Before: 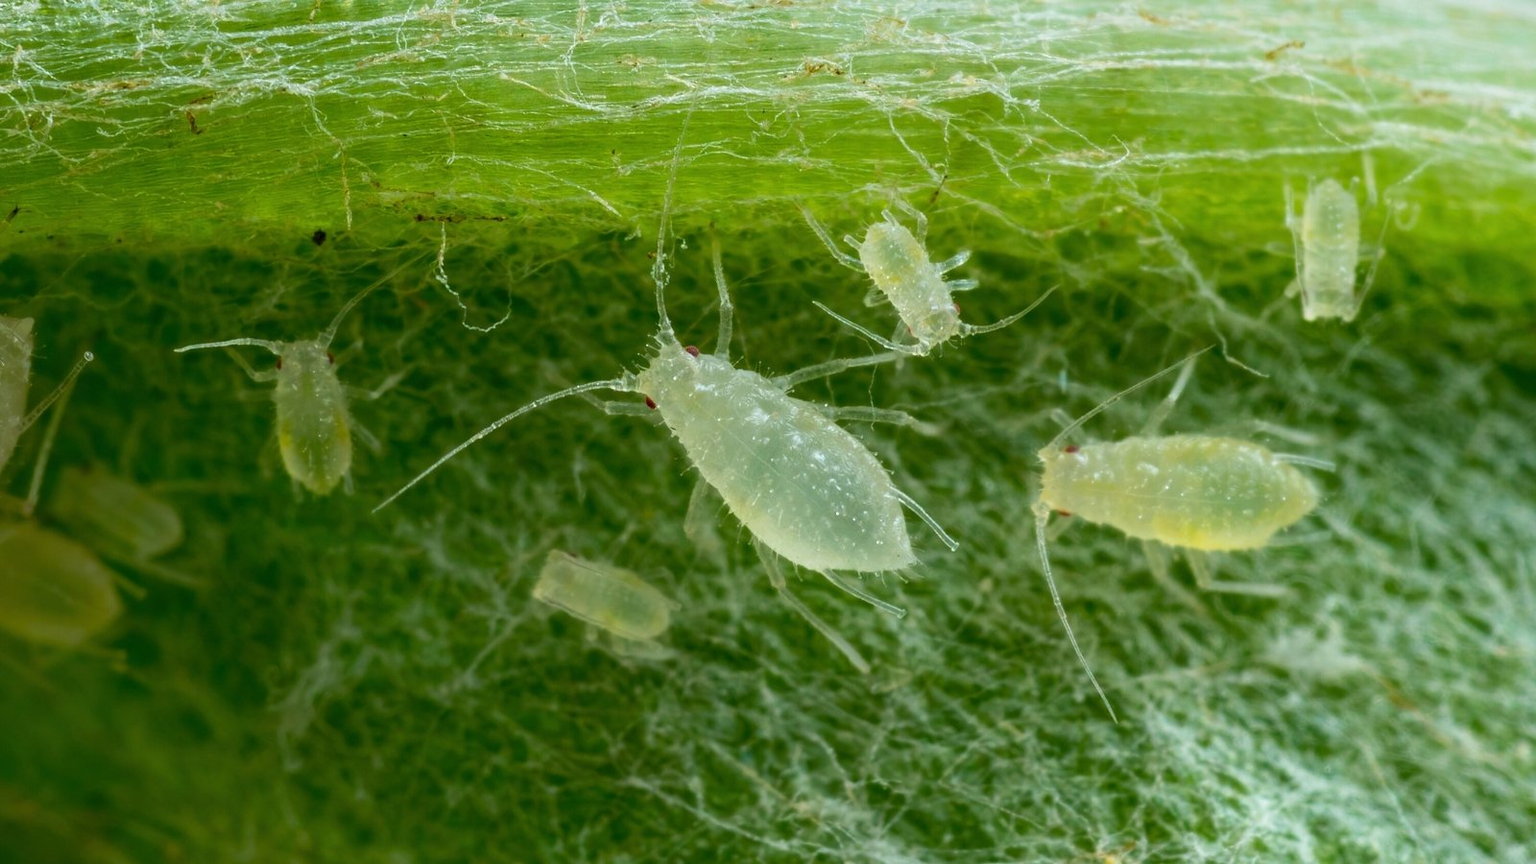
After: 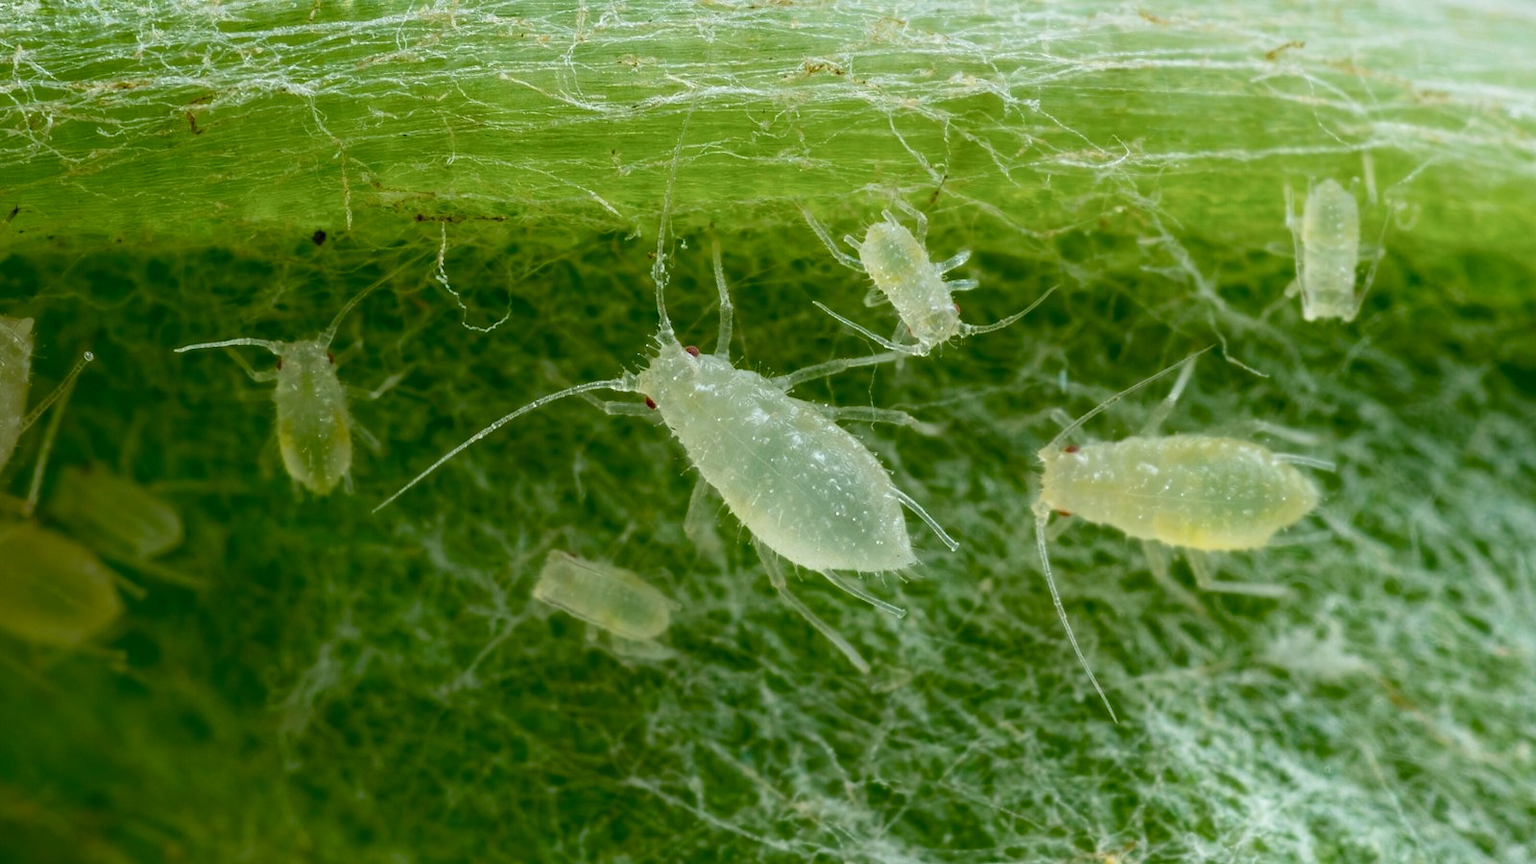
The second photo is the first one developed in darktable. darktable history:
color balance rgb: linear chroma grading › shadows -6.61%, linear chroma grading › highlights -7.18%, linear chroma grading › global chroma -10.274%, linear chroma grading › mid-tones -7.714%, perceptual saturation grading › global saturation 27.543%, perceptual saturation grading › highlights -25.768%, perceptual saturation grading › shadows 25.587%, global vibrance 9.319%
